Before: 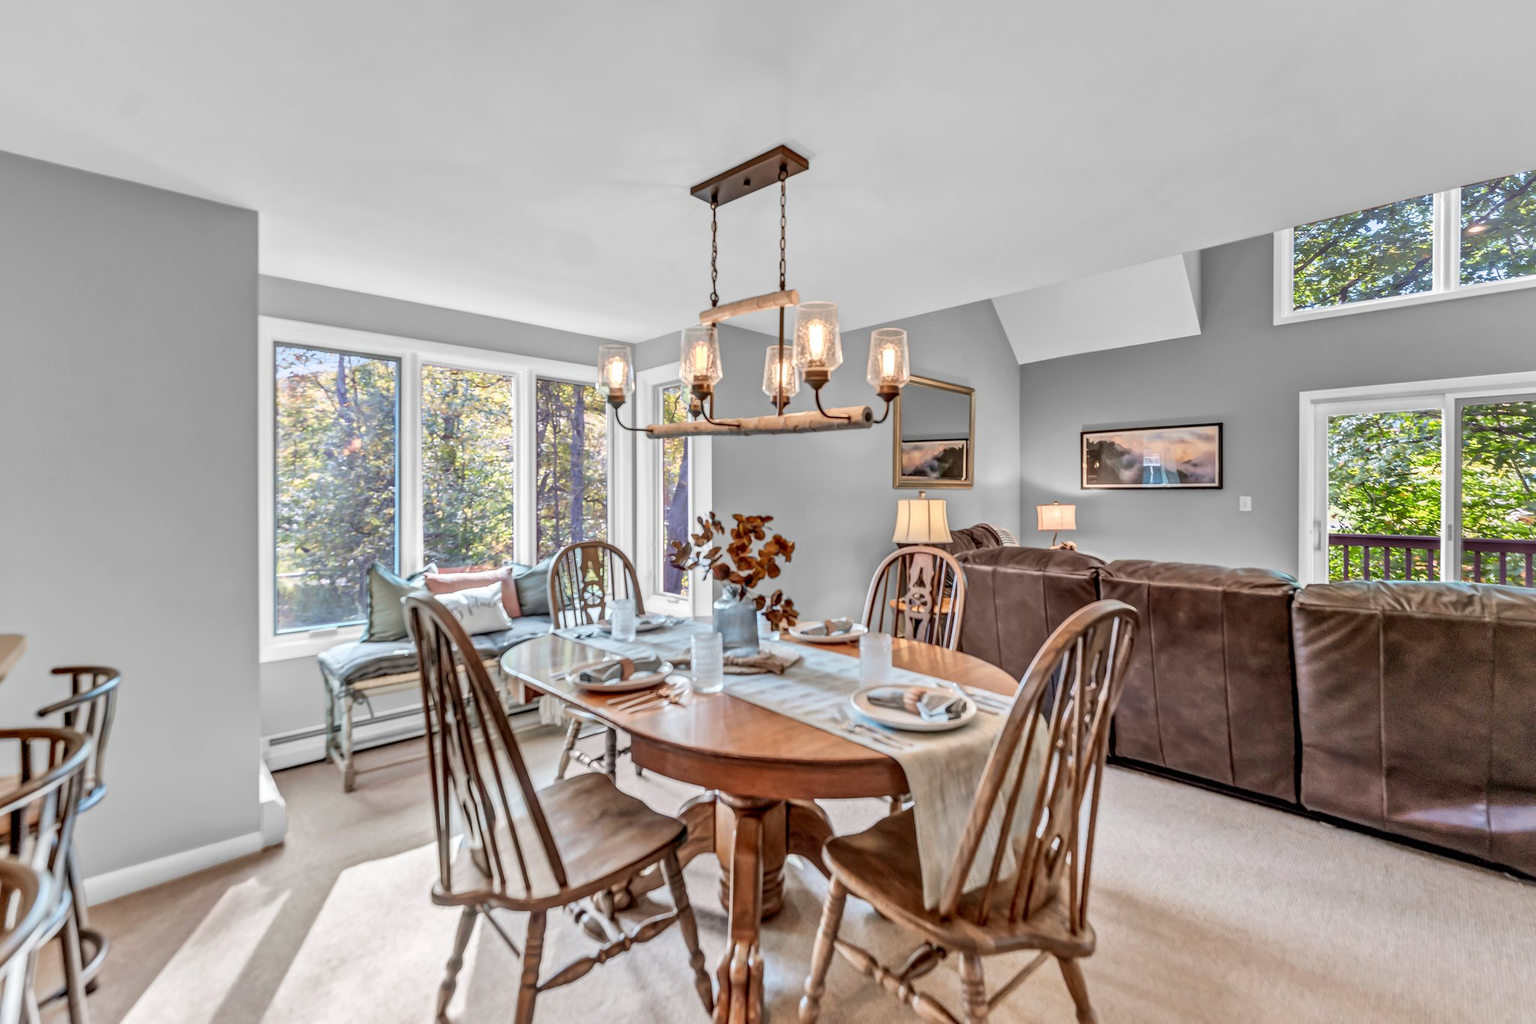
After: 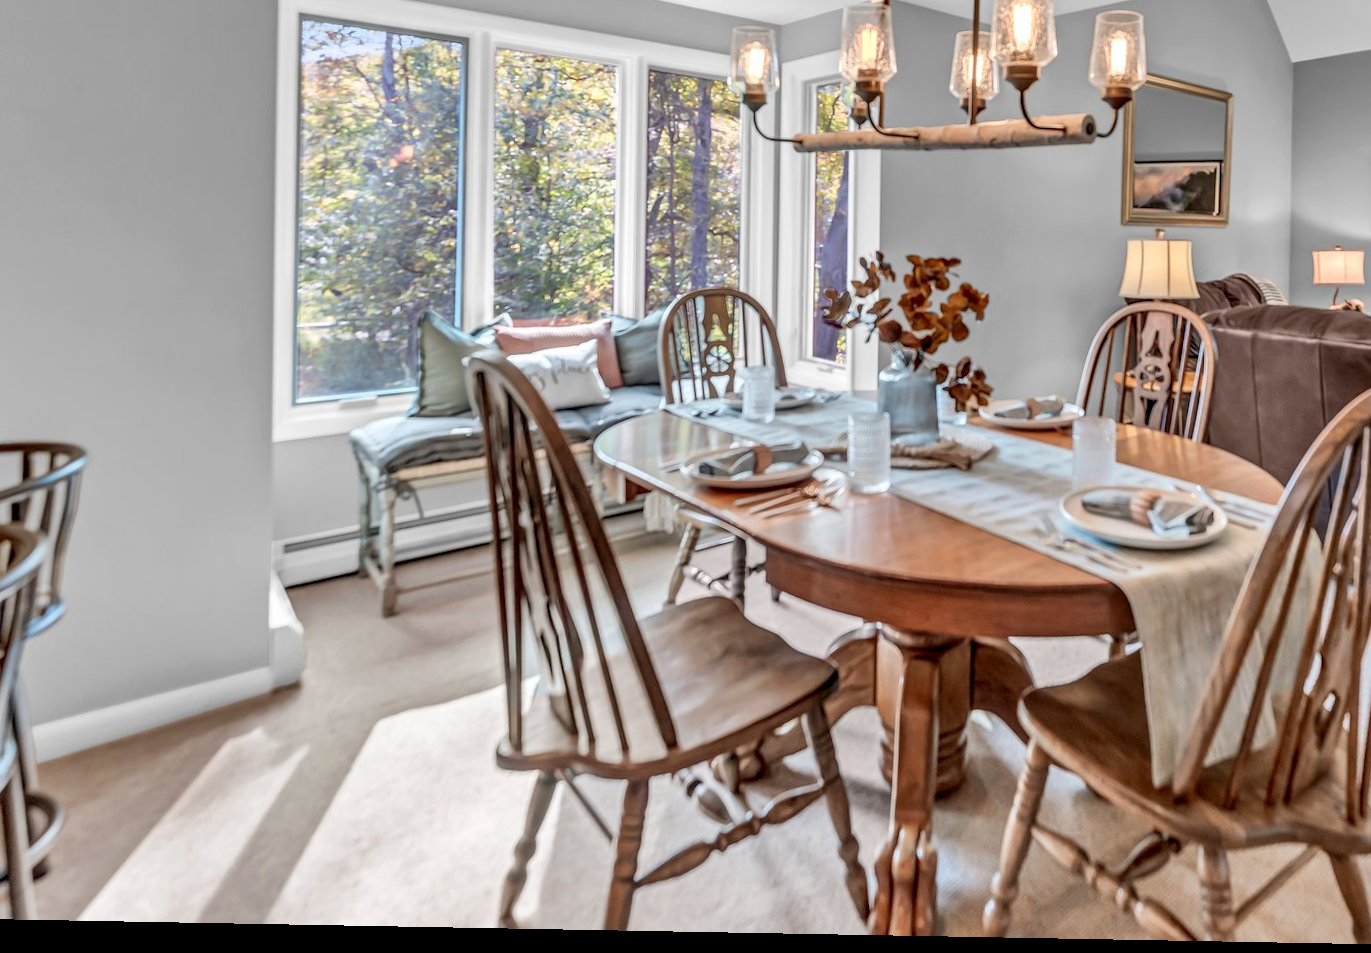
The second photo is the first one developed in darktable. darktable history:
crop and rotate: angle -1.04°, left 3.975%, top 32.025%, right 29.859%
